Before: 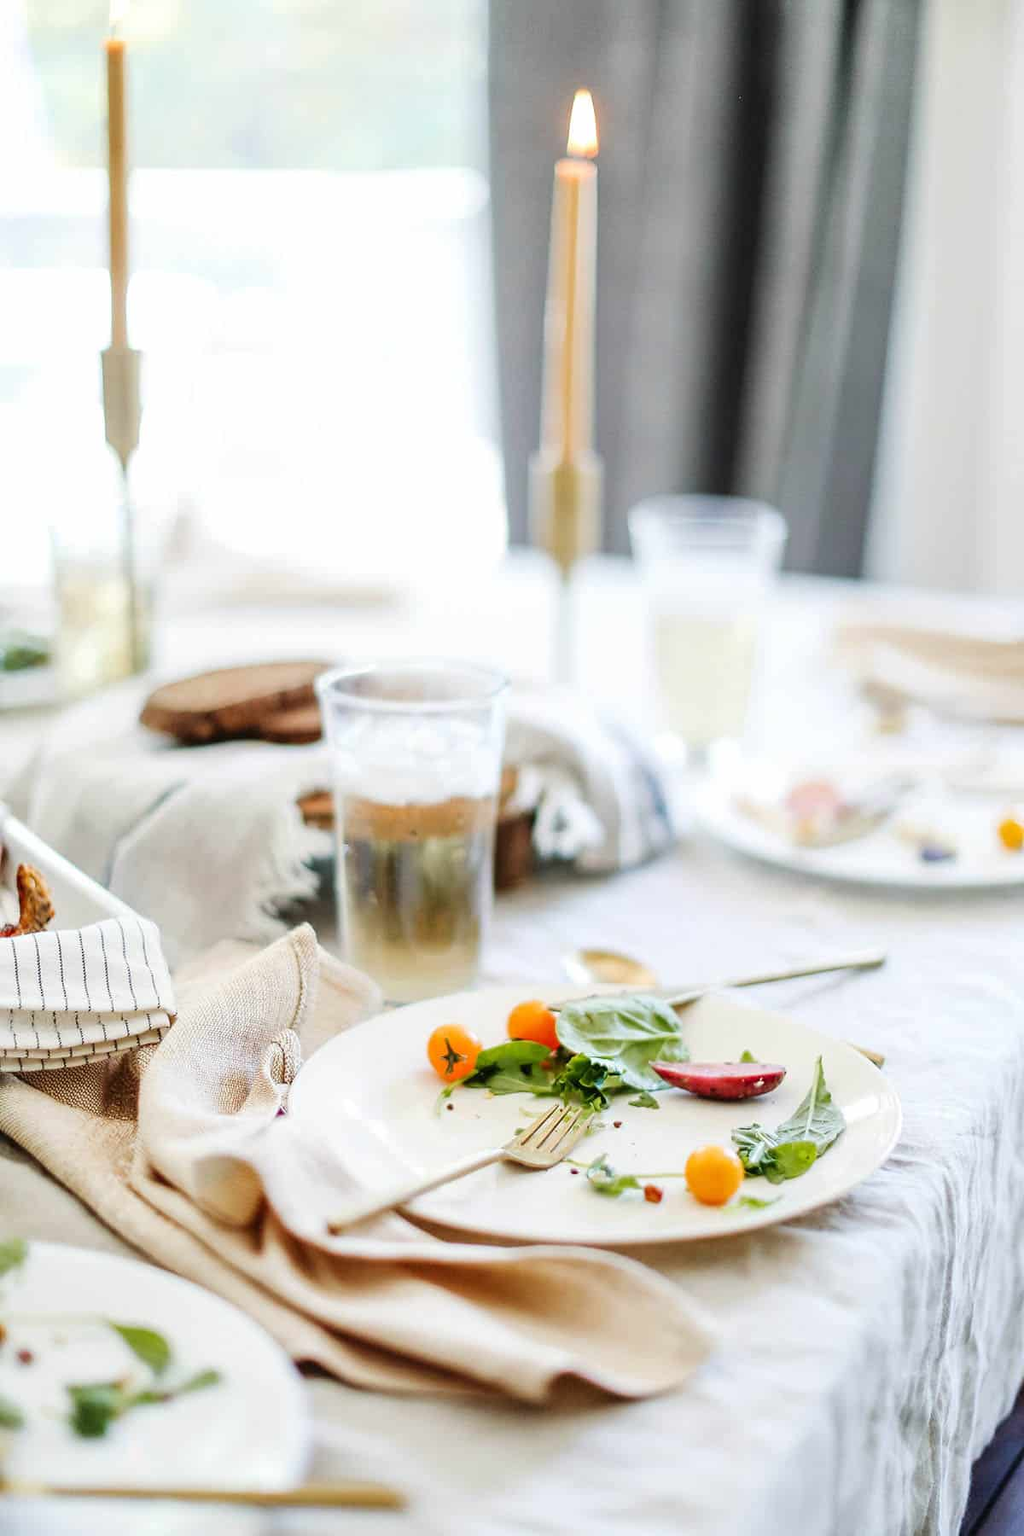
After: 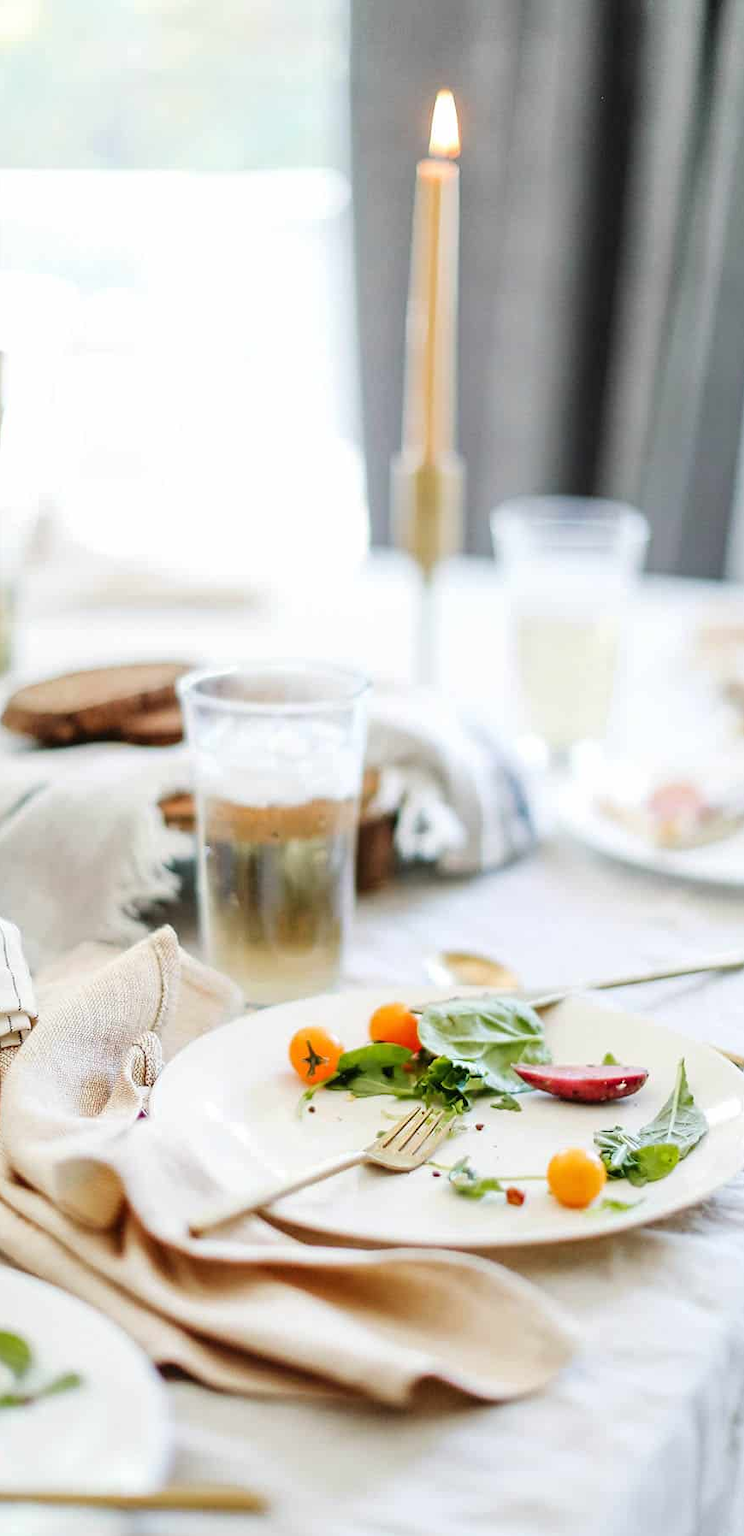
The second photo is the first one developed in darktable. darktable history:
crop: left 13.652%, top 0%, right 13.472%
